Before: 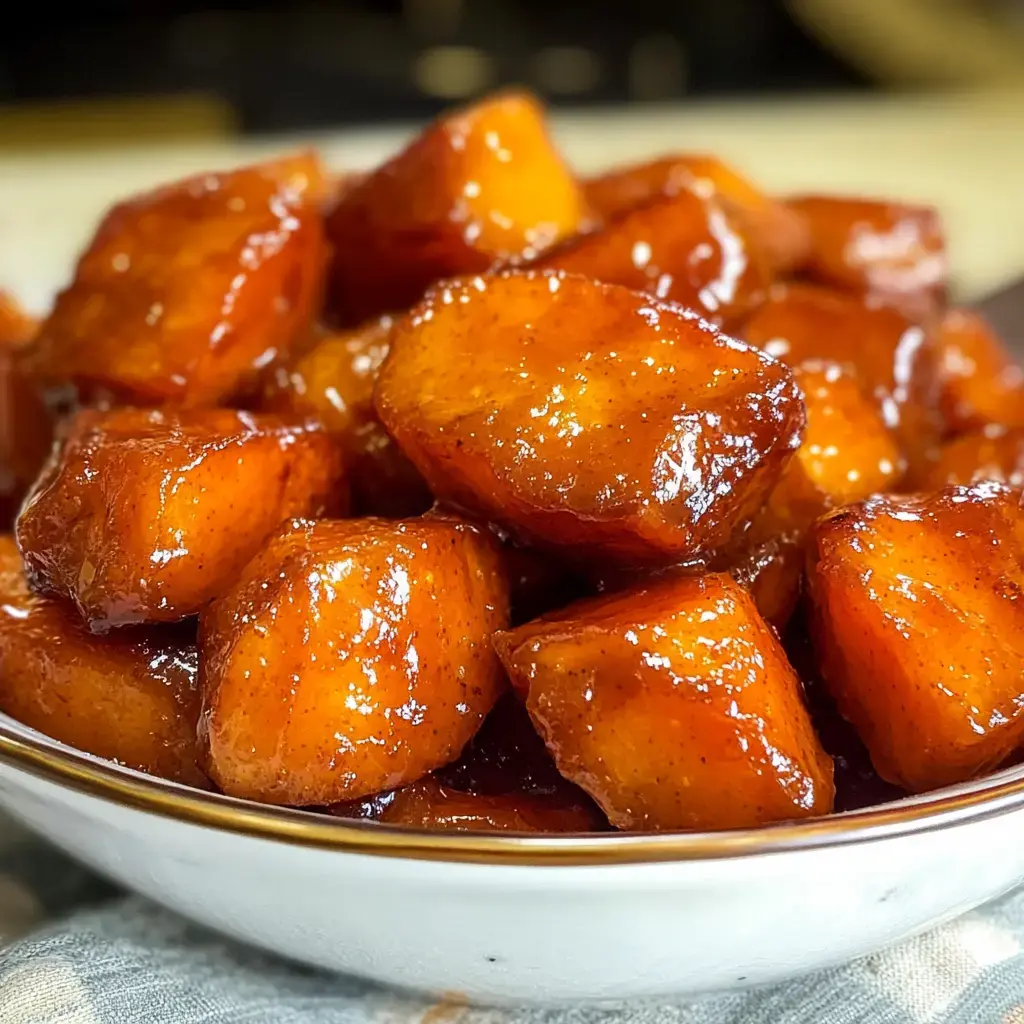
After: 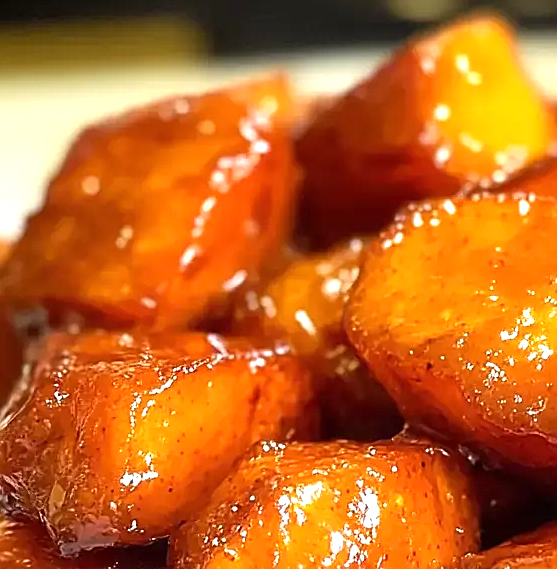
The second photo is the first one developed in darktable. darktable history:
crop and rotate: left 3.022%, top 7.555%, right 42.508%, bottom 36.851%
exposure: black level correction 0, exposure 0.702 EV, compensate exposure bias true, compensate highlight preservation false
sharpen: on, module defaults
